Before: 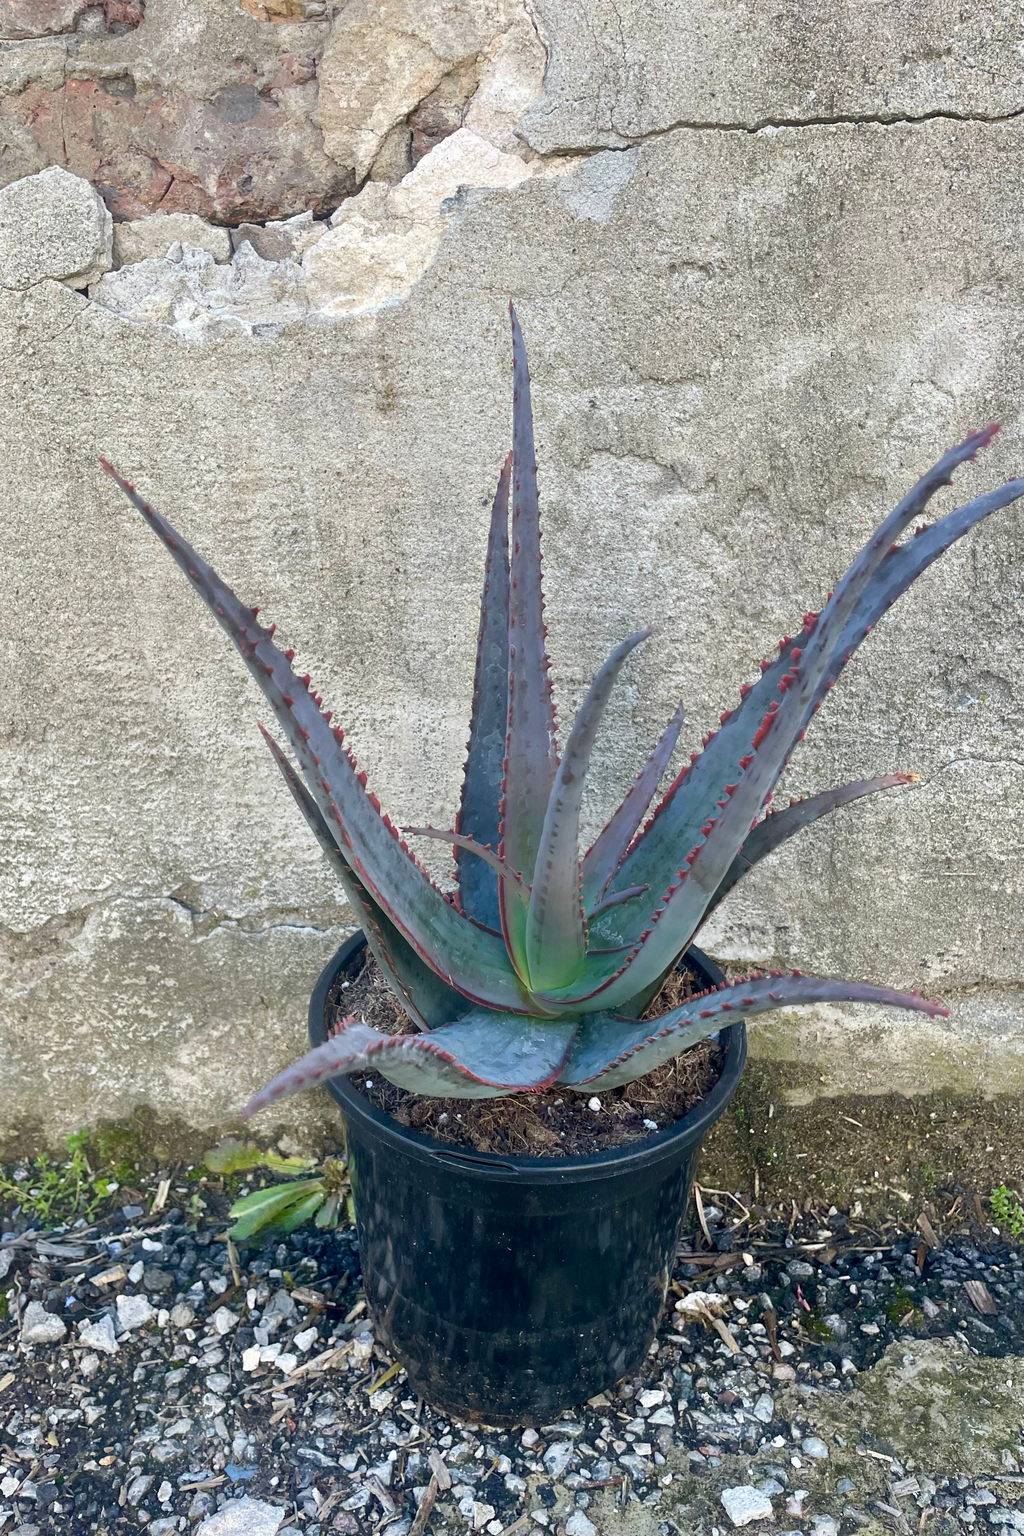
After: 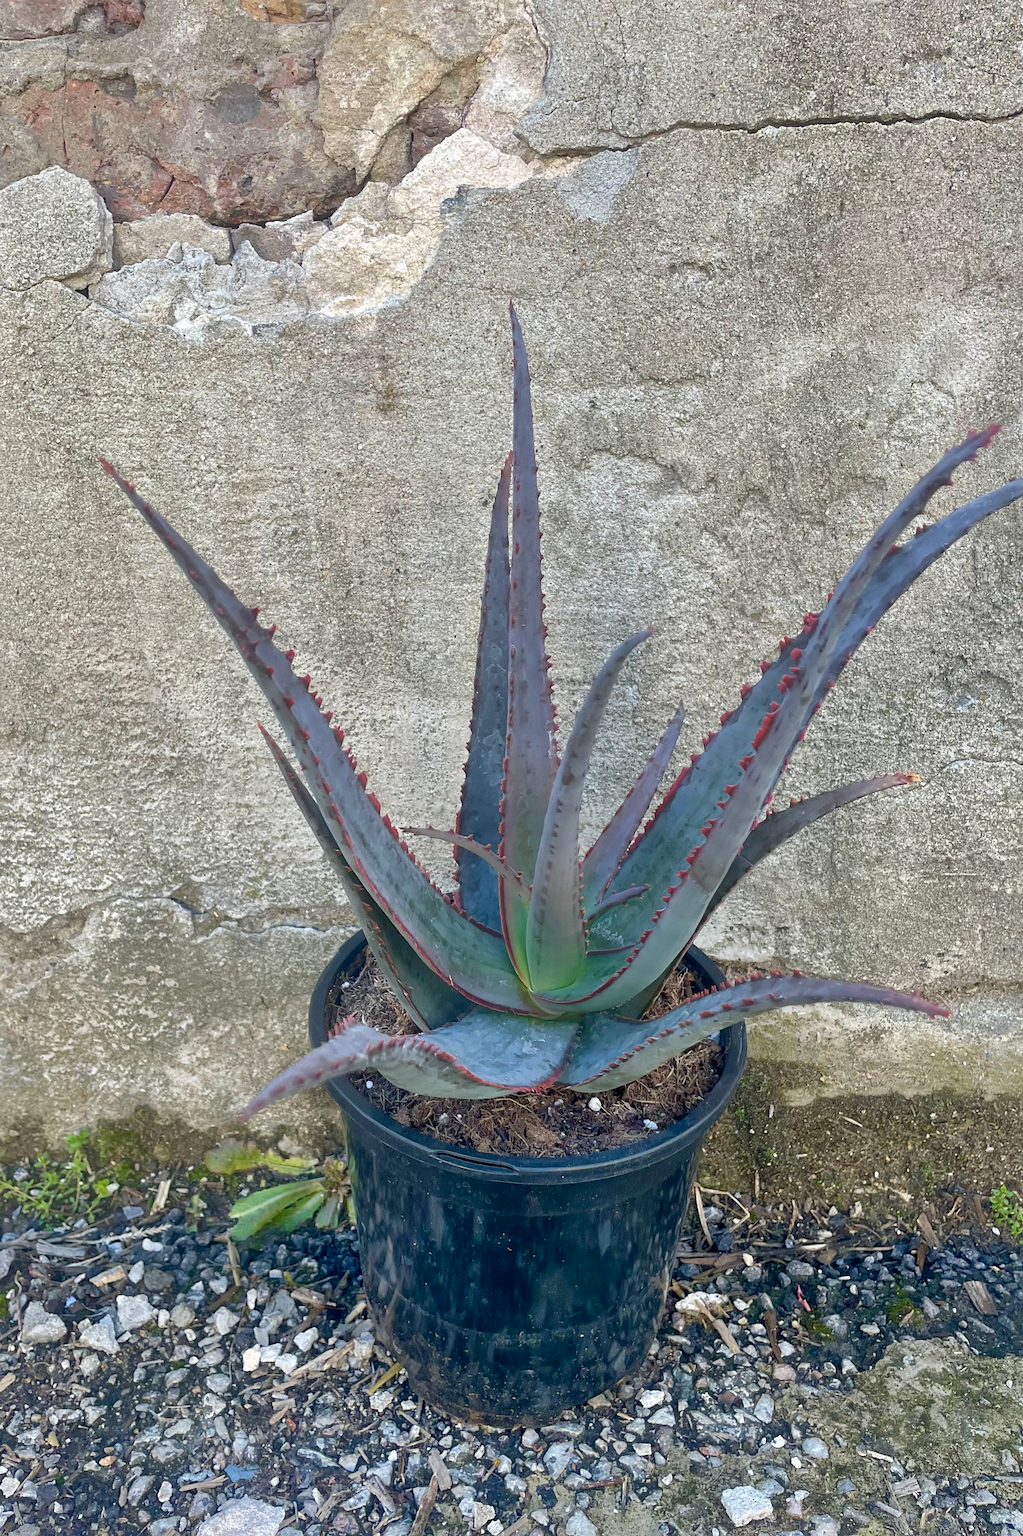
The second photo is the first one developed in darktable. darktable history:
shadows and highlights: on, module defaults
sharpen: amount 0.203
